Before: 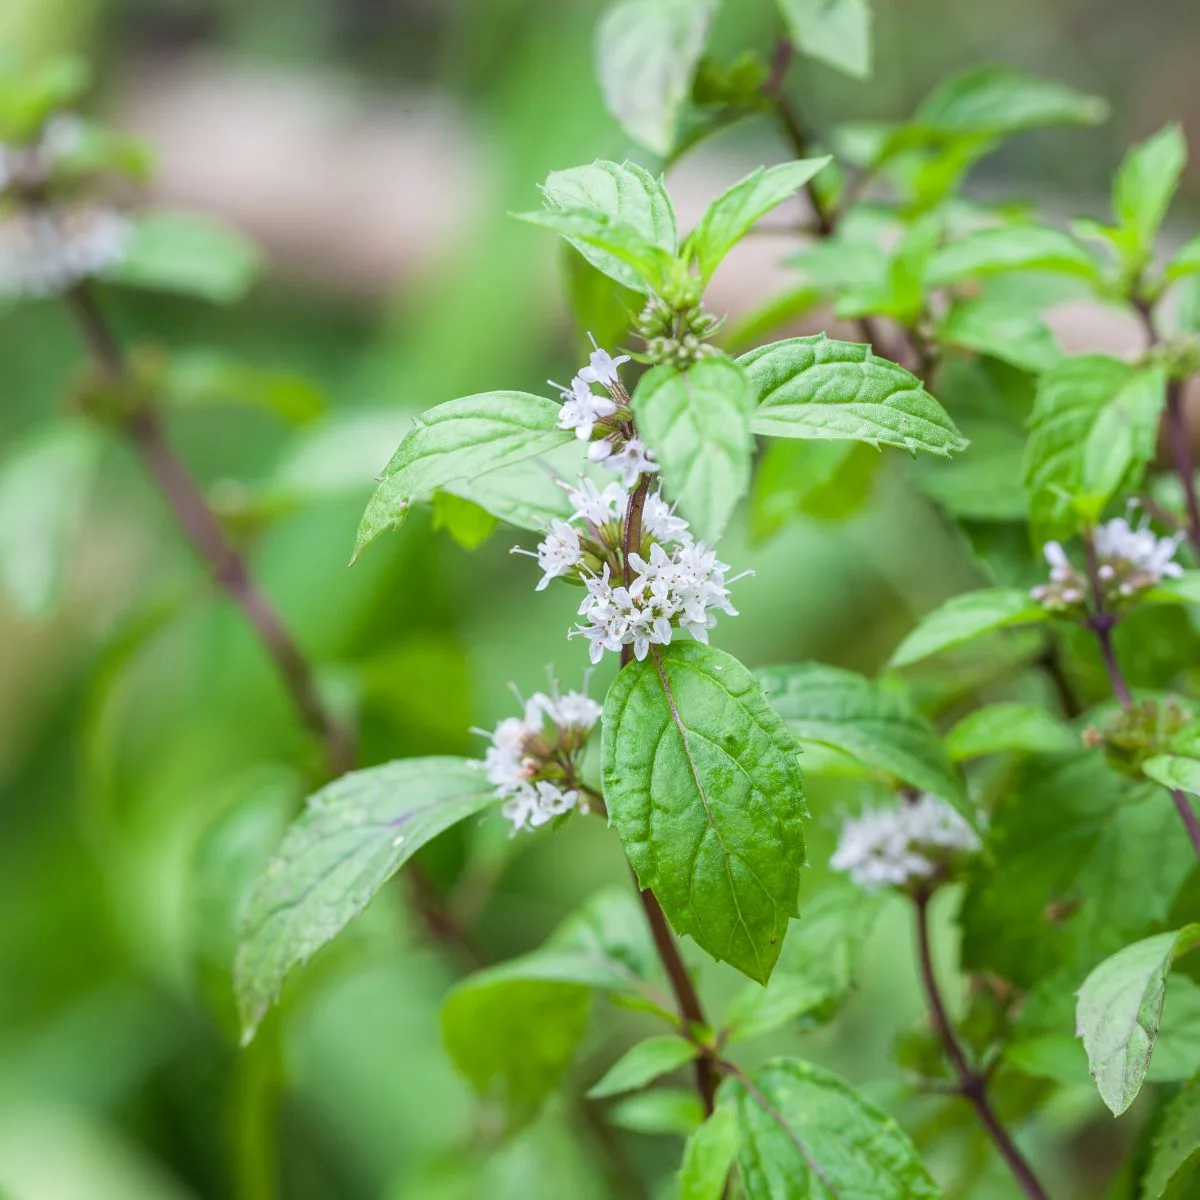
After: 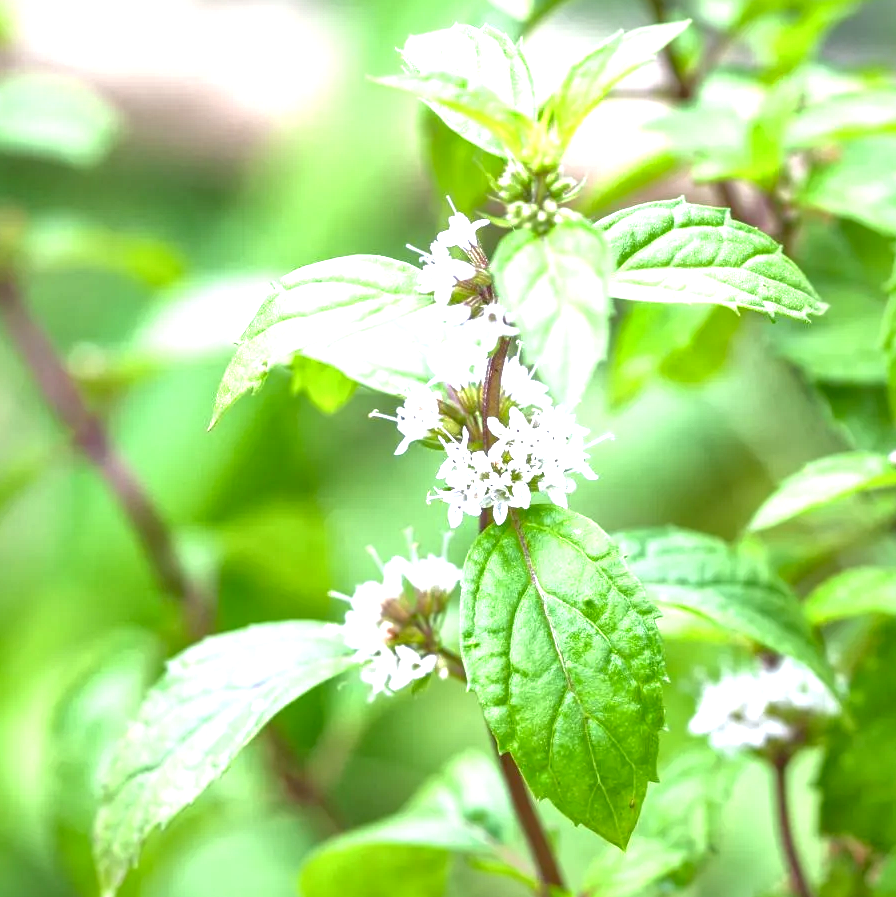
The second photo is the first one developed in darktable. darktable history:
crop and rotate: left 11.831%, top 11.346%, right 13.429%, bottom 13.899%
exposure: black level correction 0.001, exposure 1.398 EV, compensate exposure bias true, compensate highlight preservation false
local contrast: mode bilateral grid, contrast 20, coarseness 50, detail 150%, midtone range 0.2
tone equalizer: -8 EV 0.25 EV, -7 EV 0.417 EV, -6 EV 0.417 EV, -5 EV 0.25 EV, -3 EV -0.25 EV, -2 EV -0.417 EV, -1 EV -0.417 EV, +0 EV -0.25 EV, edges refinement/feathering 500, mask exposure compensation -1.57 EV, preserve details guided filter
